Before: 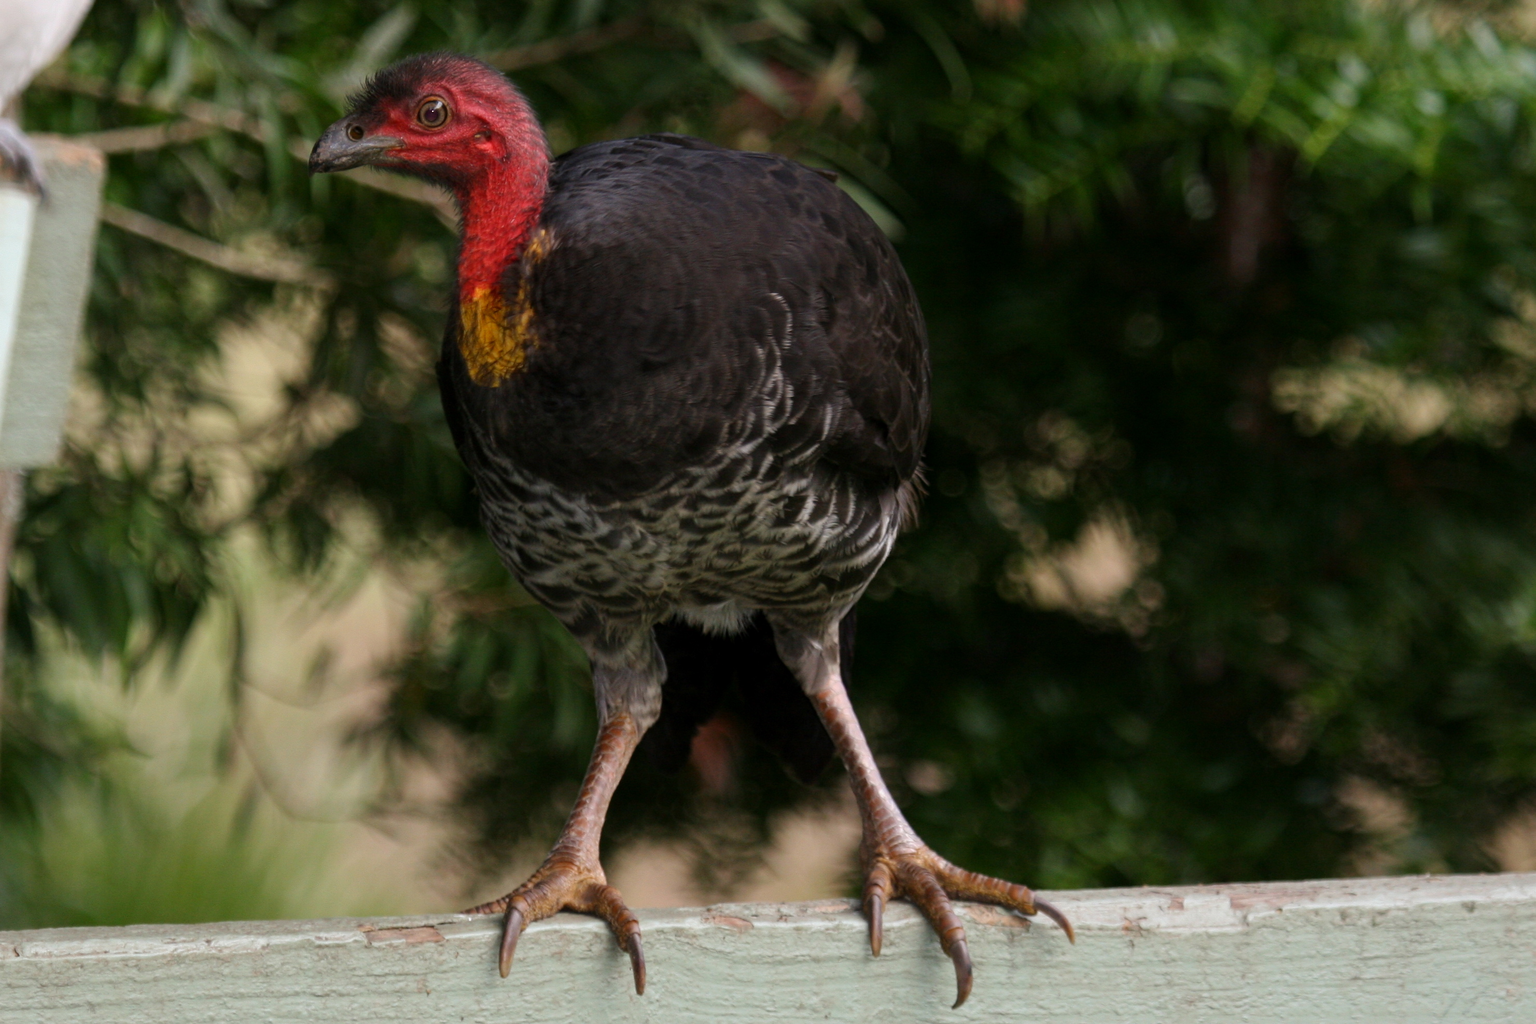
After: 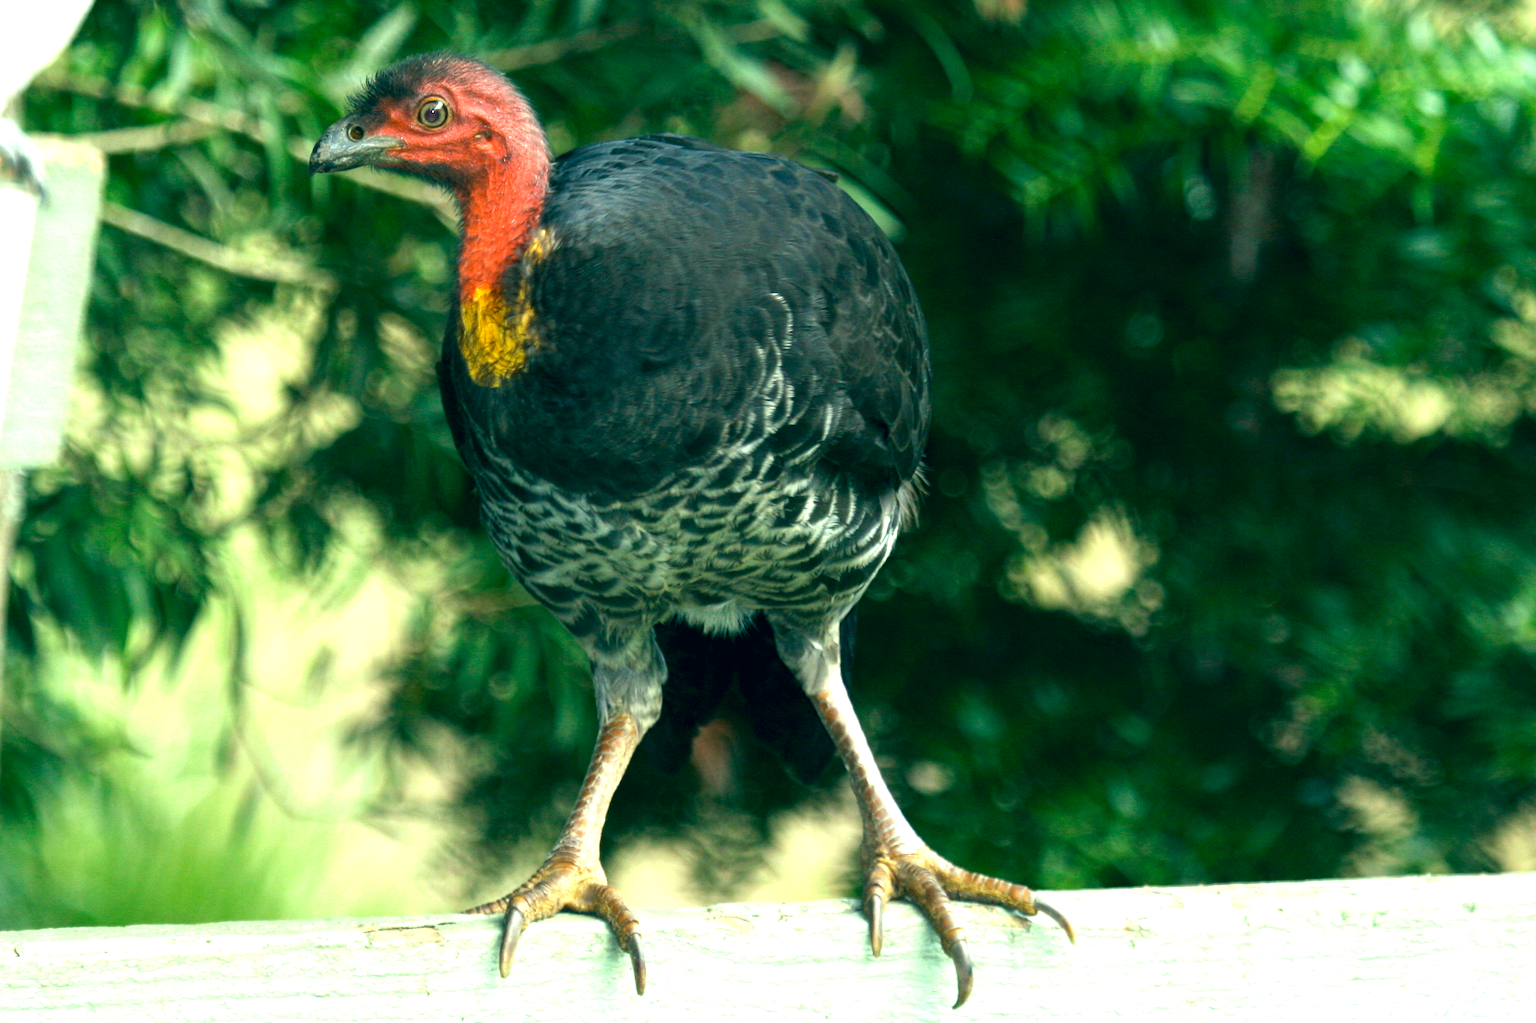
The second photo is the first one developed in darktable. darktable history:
crop: left 0.023%
exposure: black level correction 0.001, exposure 1.72 EV, compensate highlight preservation false
color correction: highlights a* -19.4, highlights b* 9.8, shadows a* -20.7, shadows b* -9.98
